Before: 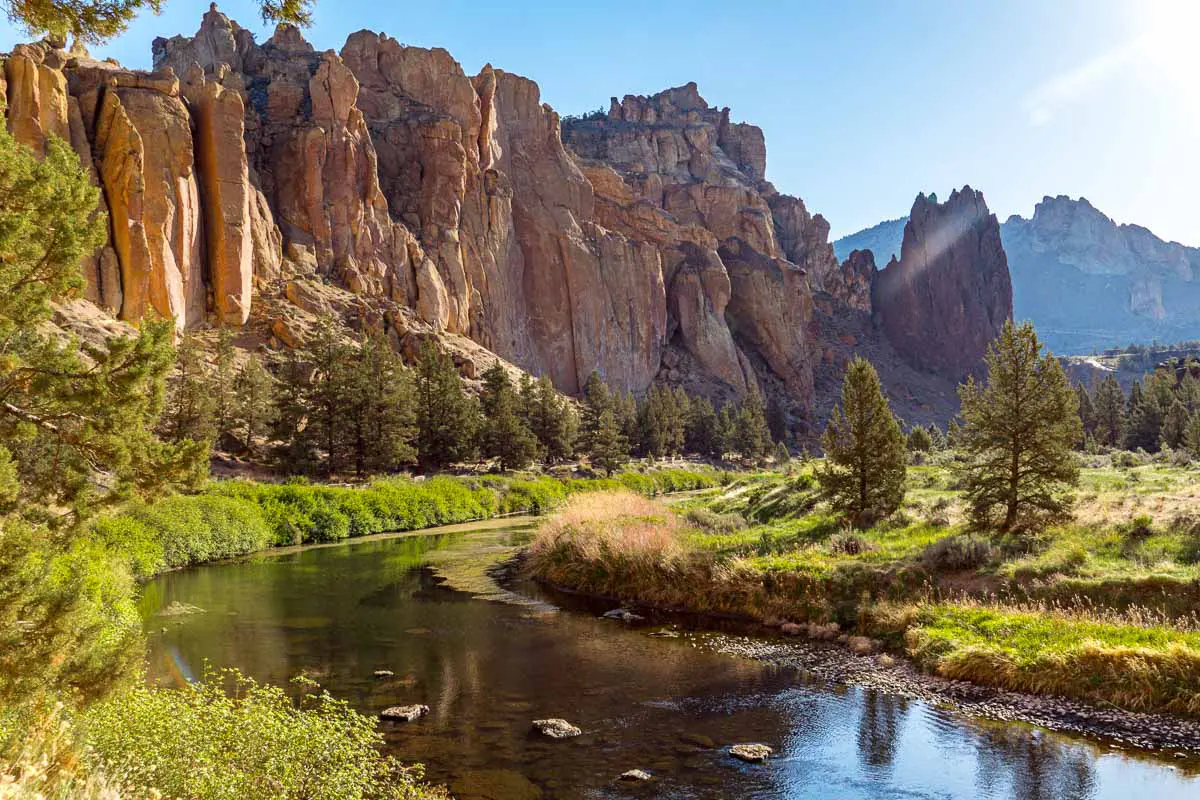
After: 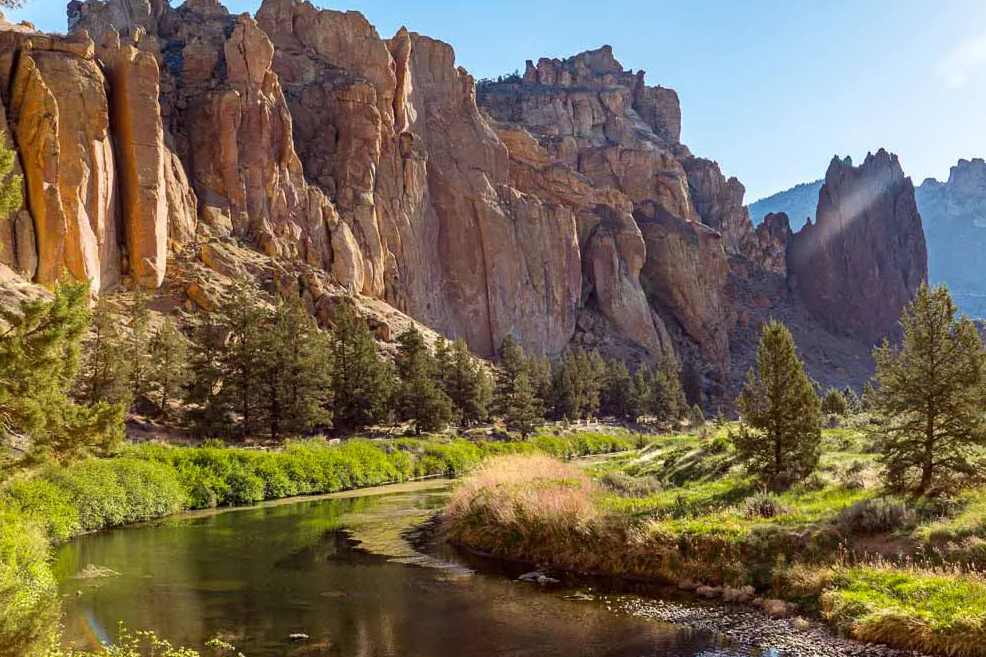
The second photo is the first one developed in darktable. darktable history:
crop and rotate: left 7.137%, top 4.71%, right 10.623%, bottom 13.129%
tone equalizer: edges refinement/feathering 500, mask exposure compensation -1.57 EV, preserve details guided filter
